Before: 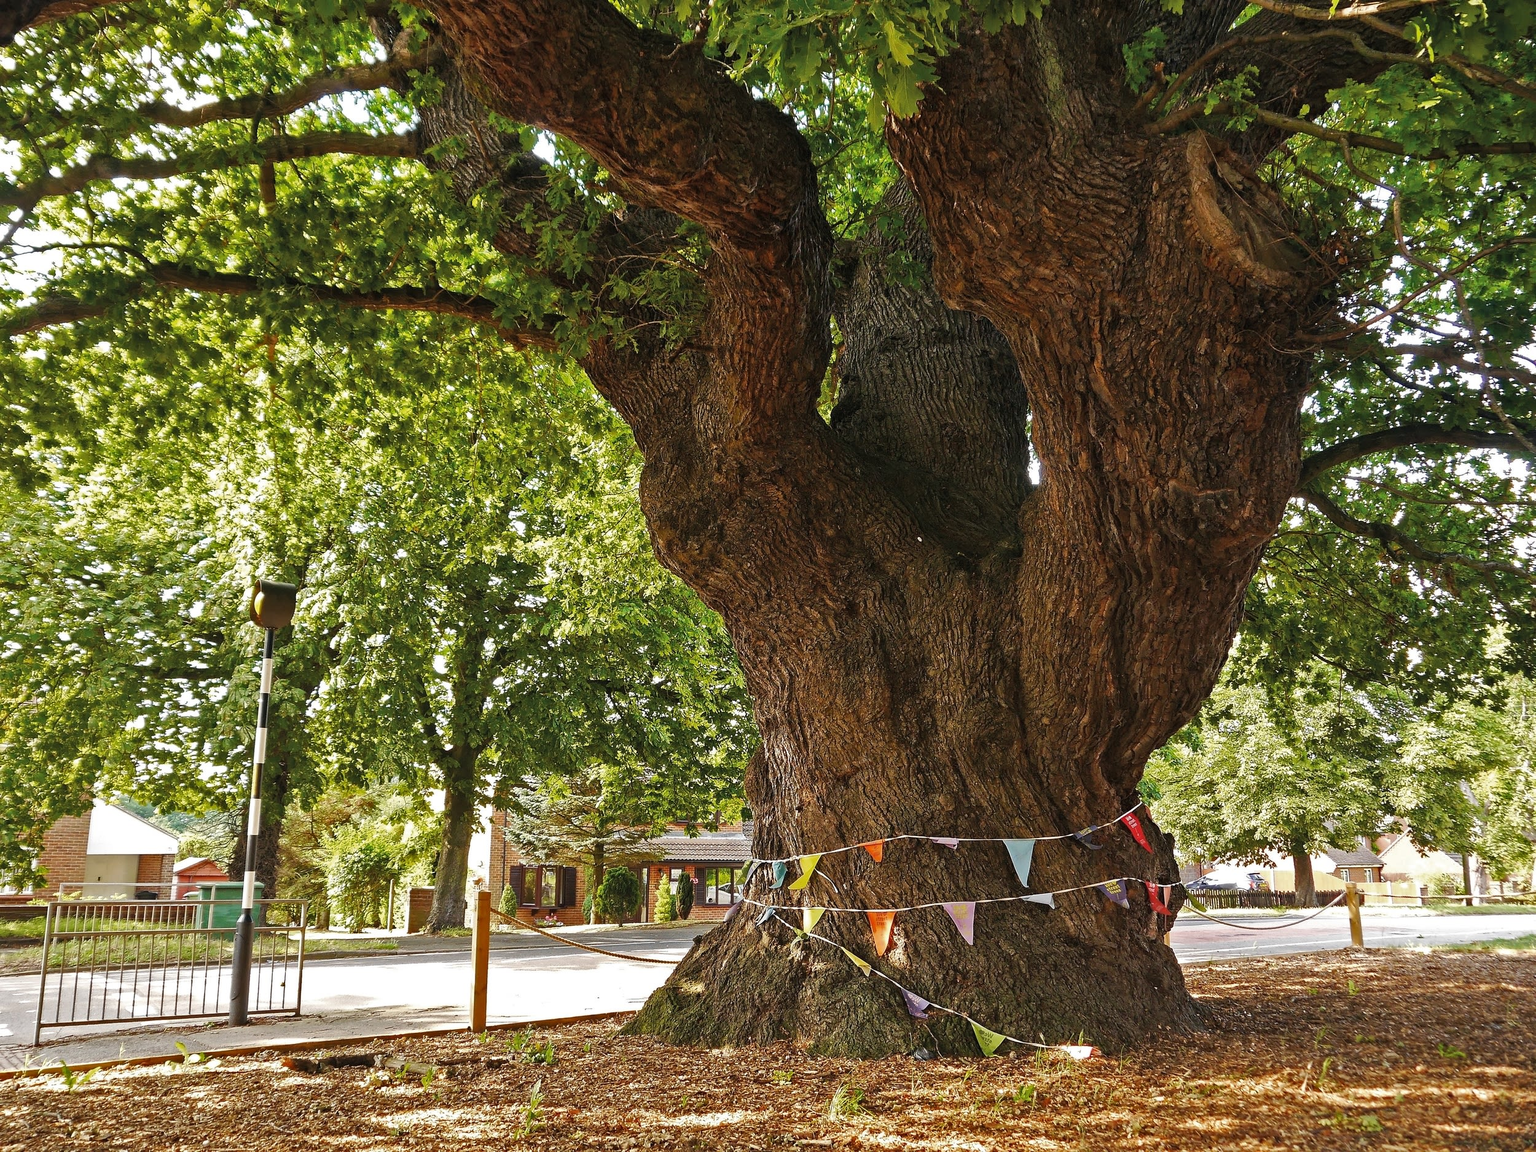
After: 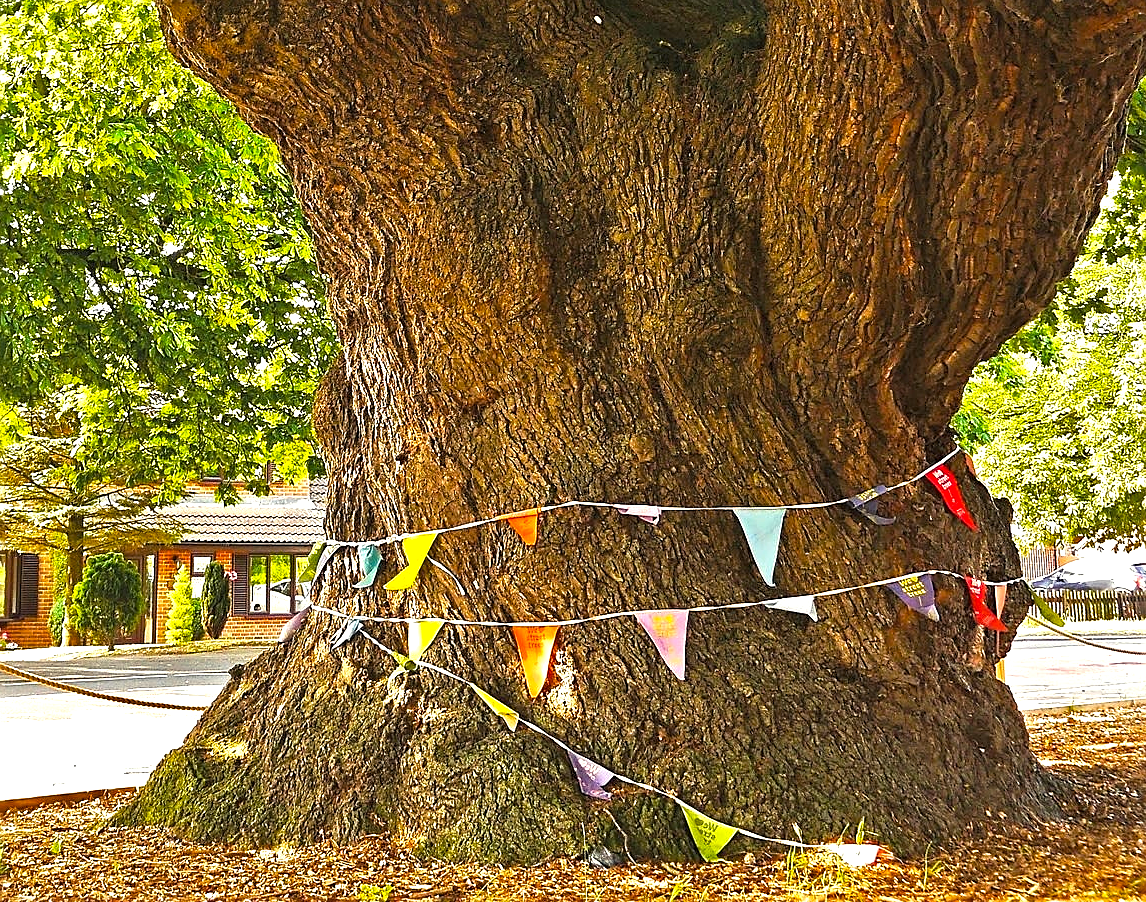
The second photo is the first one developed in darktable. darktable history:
exposure: black level correction 0, exposure 1 EV, compensate exposure bias true, compensate highlight preservation false
crop: left 35.976%, top 45.807%, right 18.151%, bottom 6.057%
sharpen: amount 0.485
color balance rgb: highlights gain › luminance 6.916%, highlights gain › chroma 1.968%, highlights gain › hue 91.79°, perceptual saturation grading › global saturation 33.177%
